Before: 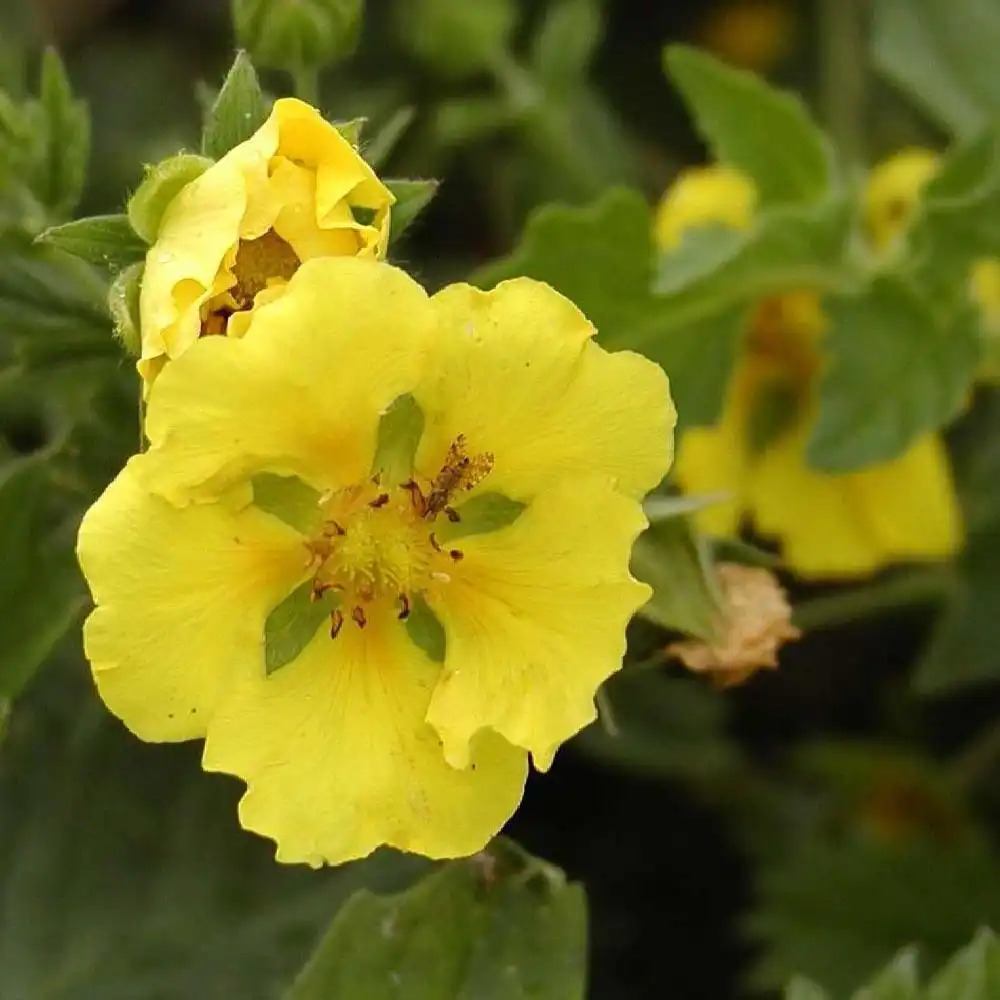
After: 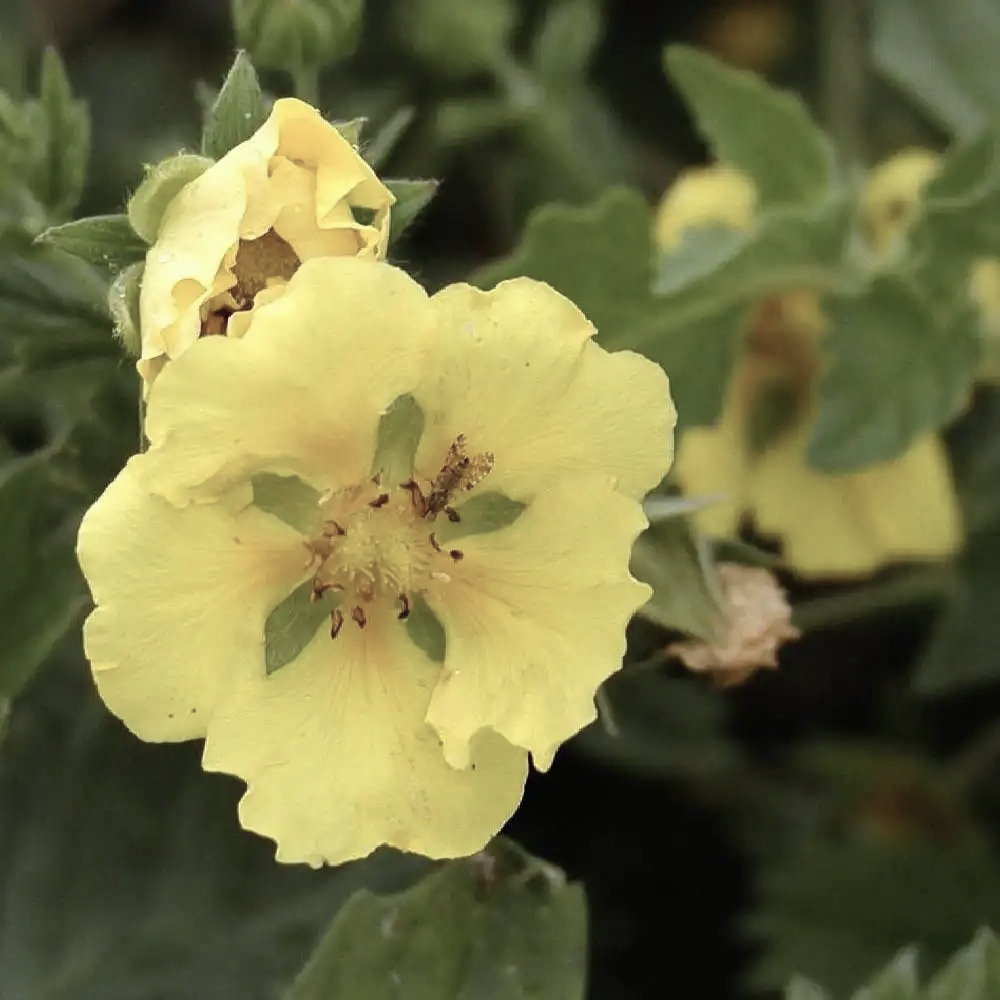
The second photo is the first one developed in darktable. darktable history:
contrast brightness saturation: contrast 0.098, saturation -0.362
color calibration: gray › normalize channels true, illuminant as shot in camera, x 0.358, y 0.373, temperature 4628.91 K, gamut compression 0.028
